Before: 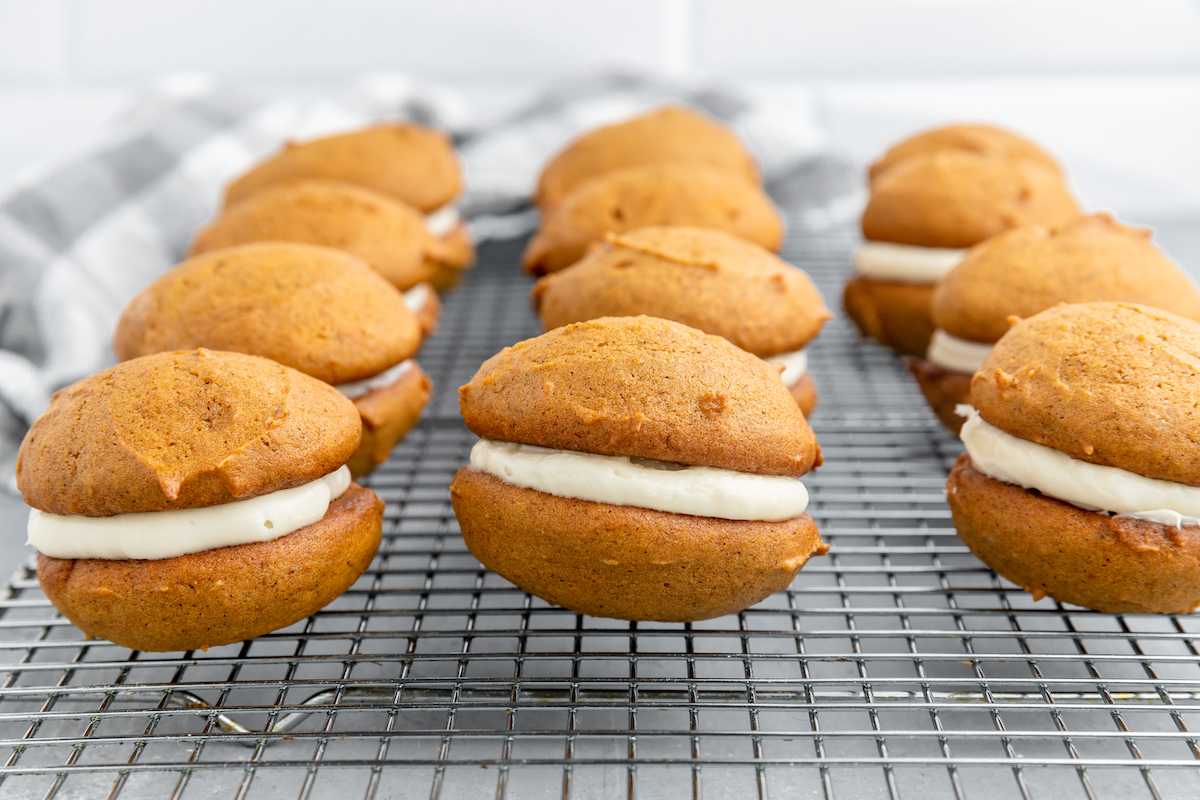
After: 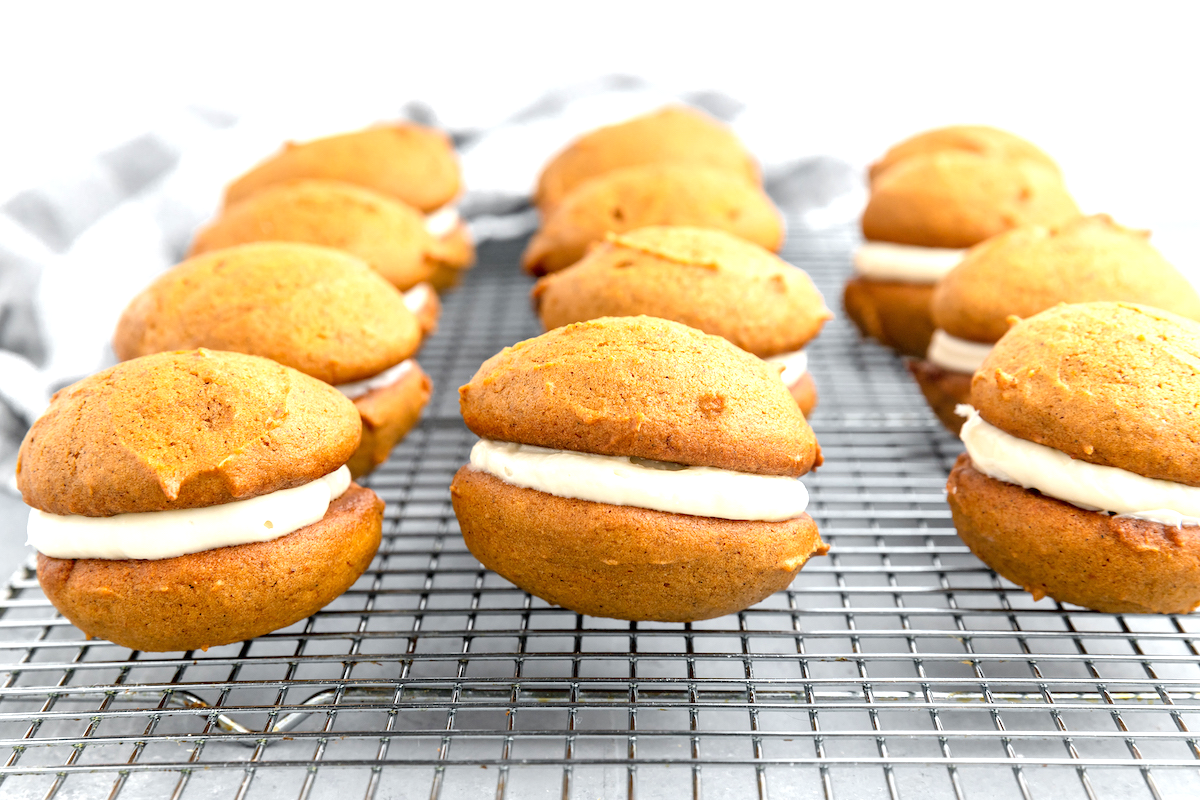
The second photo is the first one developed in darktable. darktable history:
exposure: exposure 0.672 EV, compensate highlight preservation false
